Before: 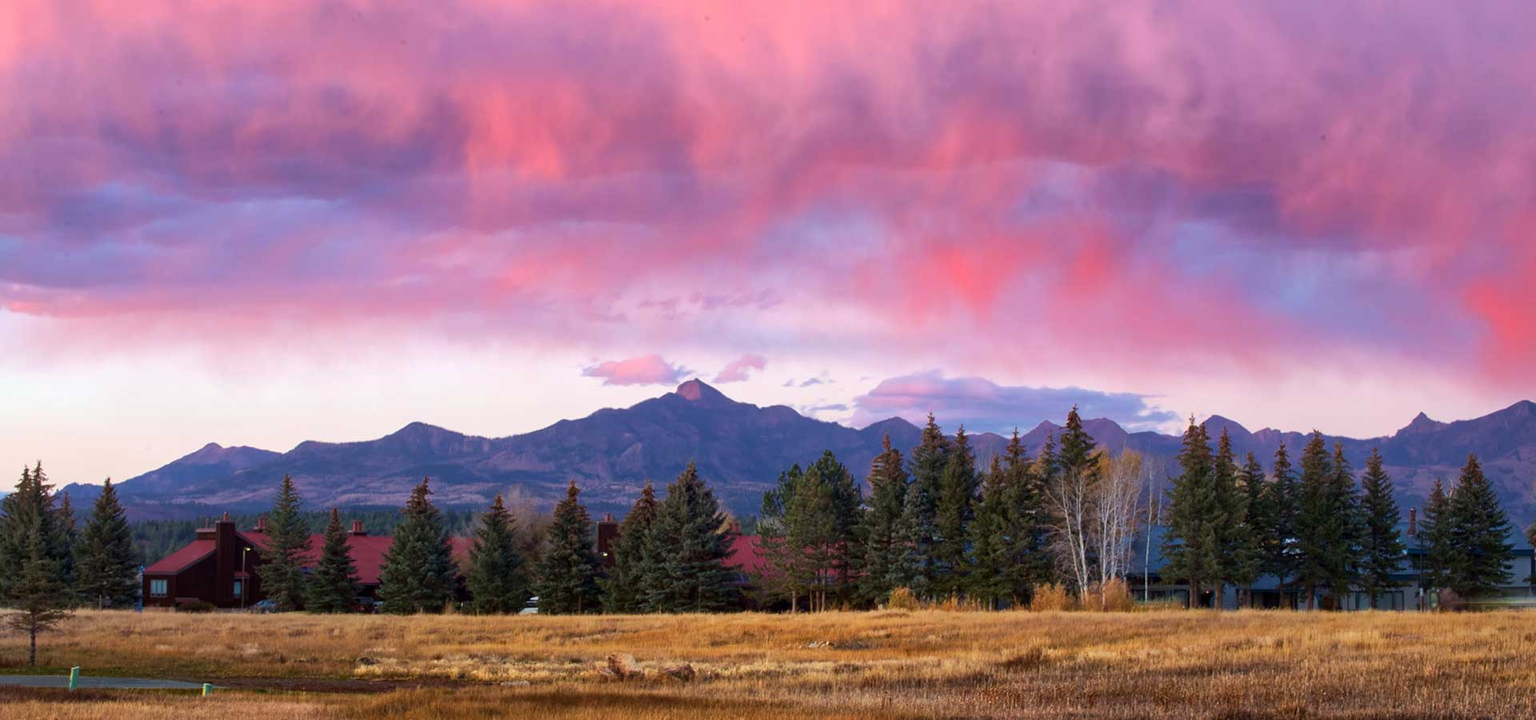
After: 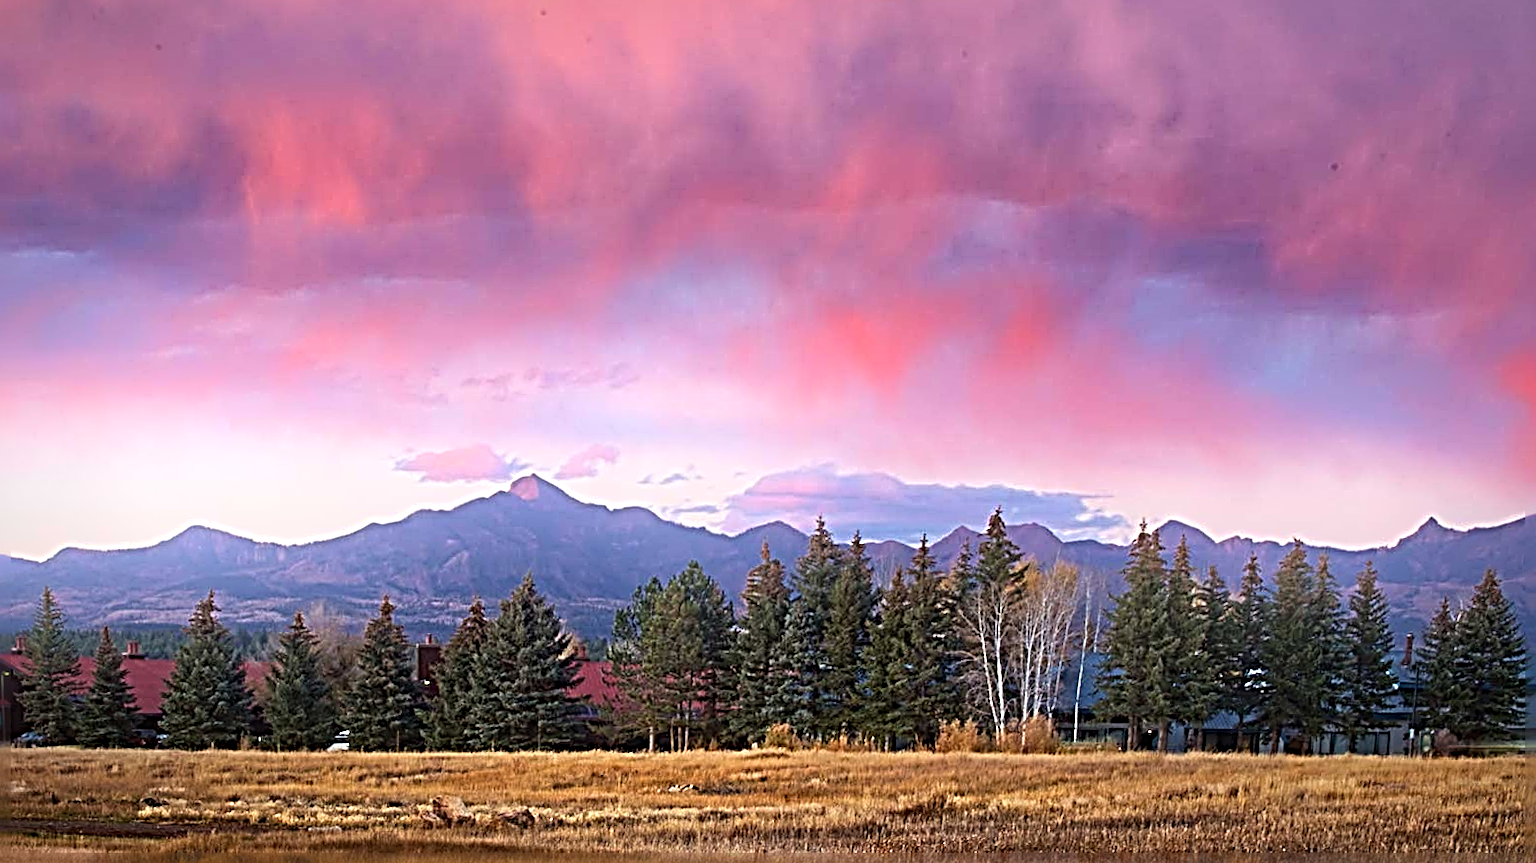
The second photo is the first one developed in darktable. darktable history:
crop and rotate: left 14.584%
vignetting: fall-off start 80.87%, fall-off radius 61.59%, brightness -0.384, saturation 0.007, center (0, 0.007), automatic ratio true, width/height ratio 1.418
bloom: on, module defaults
sharpen: radius 4.001, amount 2
rotate and perspective: rotation 0.074°, lens shift (vertical) 0.096, lens shift (horizontal) -0.041, crop left 0.043, crop right 0.952, crop top 0.024, crop bottom 0.979
